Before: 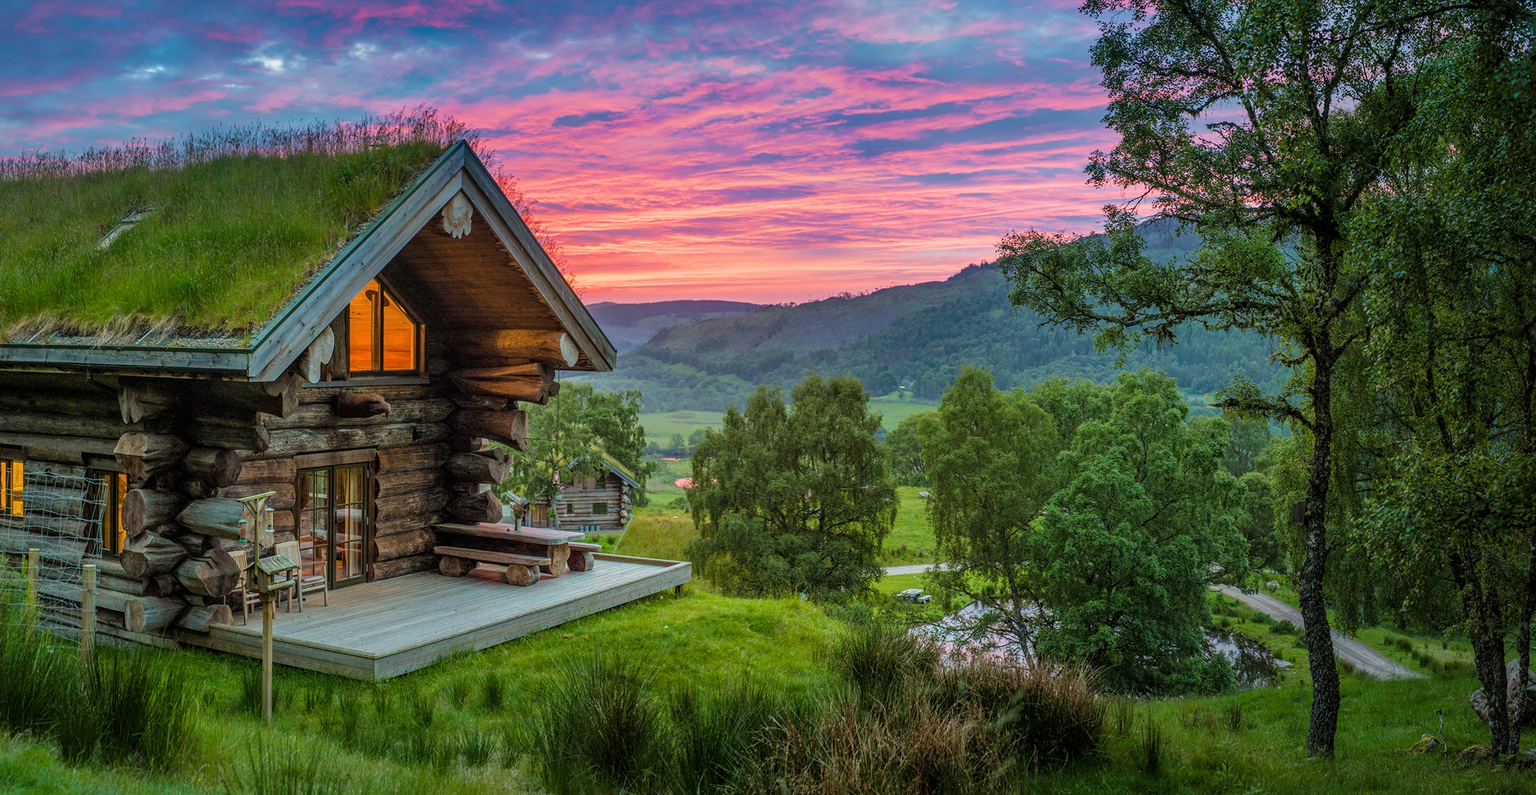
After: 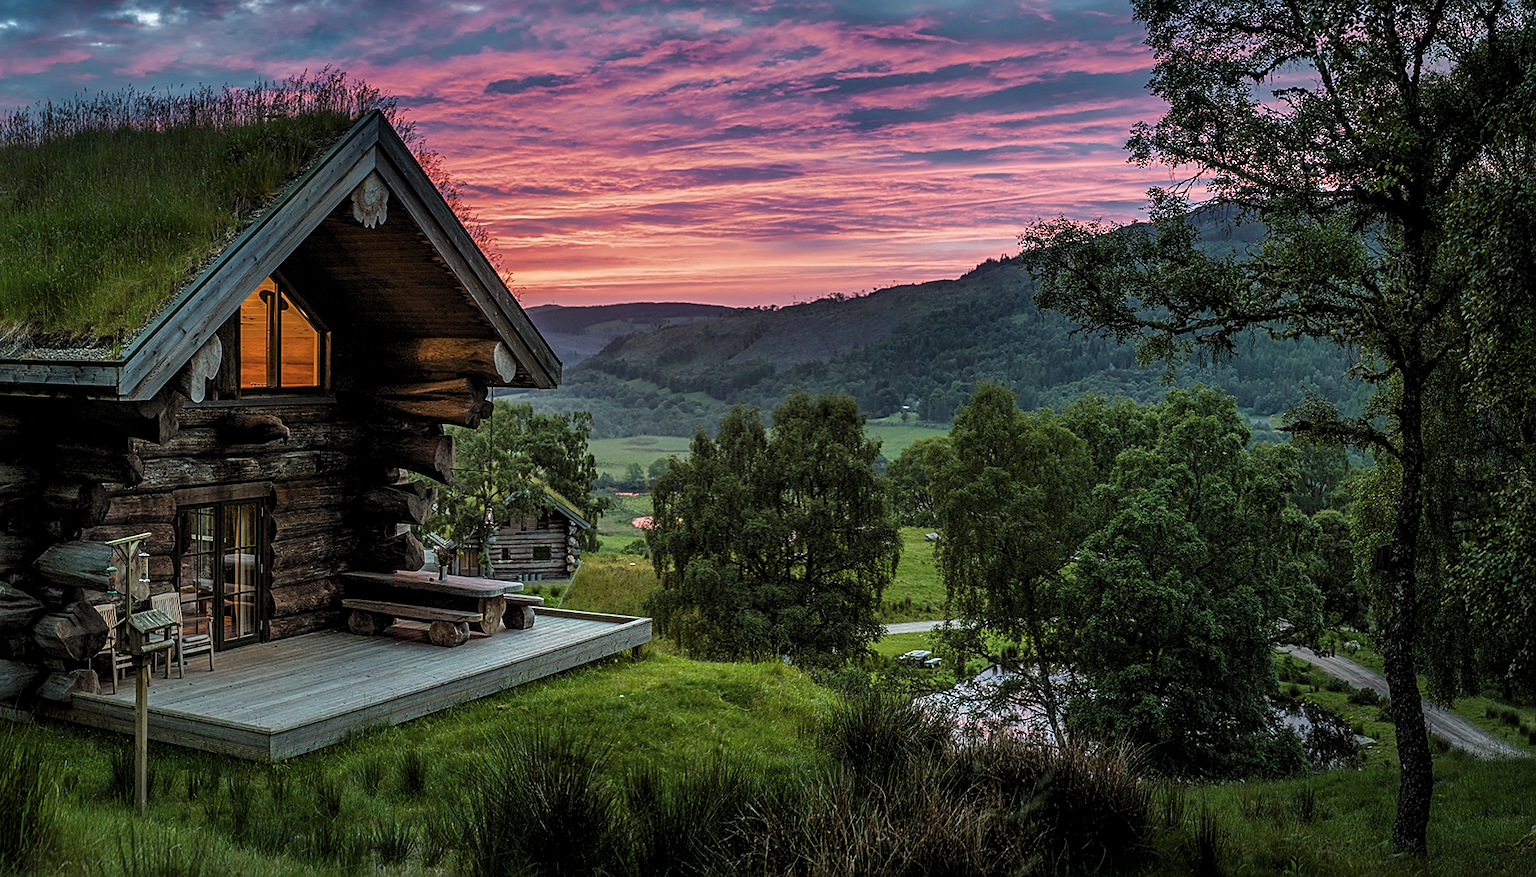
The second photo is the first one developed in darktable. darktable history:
contrast brightness saturation: saturation -0.084
levels: levels [0.101, 0.578, 0.953]
crop: left 9.818%, top 6.214%, right 7.146%, bottom 2.12%
sharpen: on, module defaults
